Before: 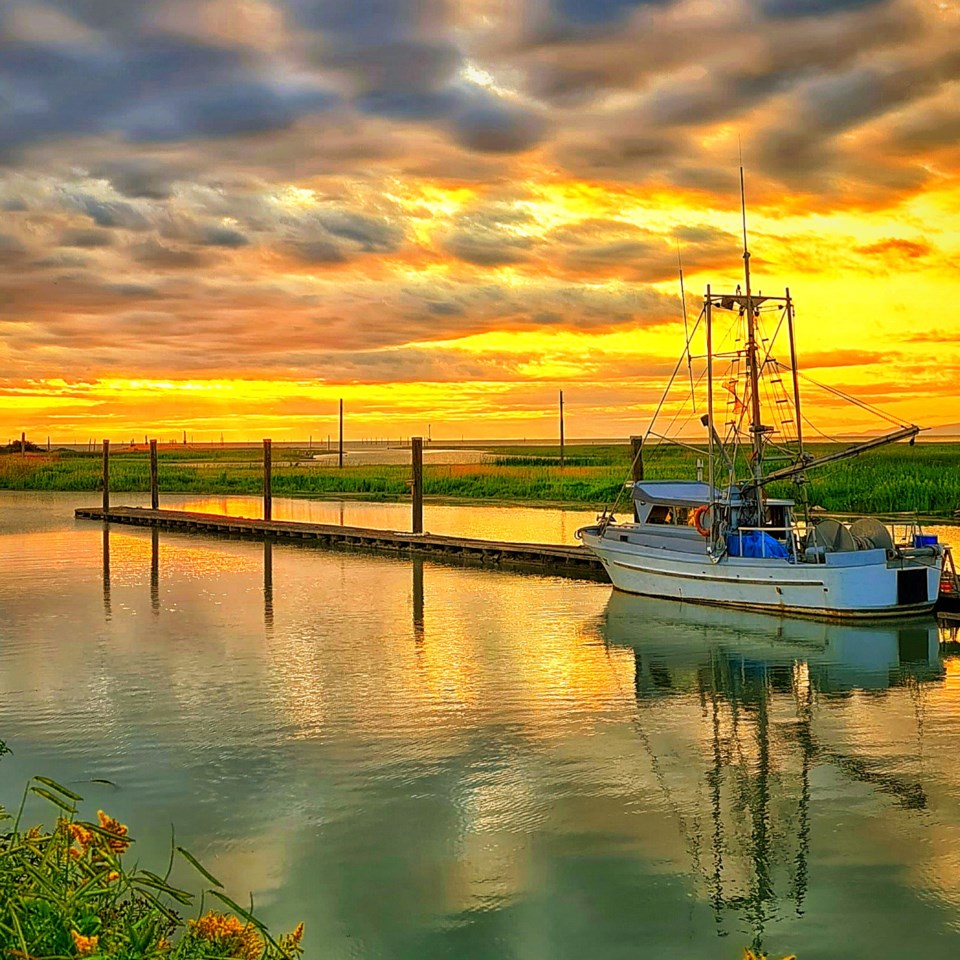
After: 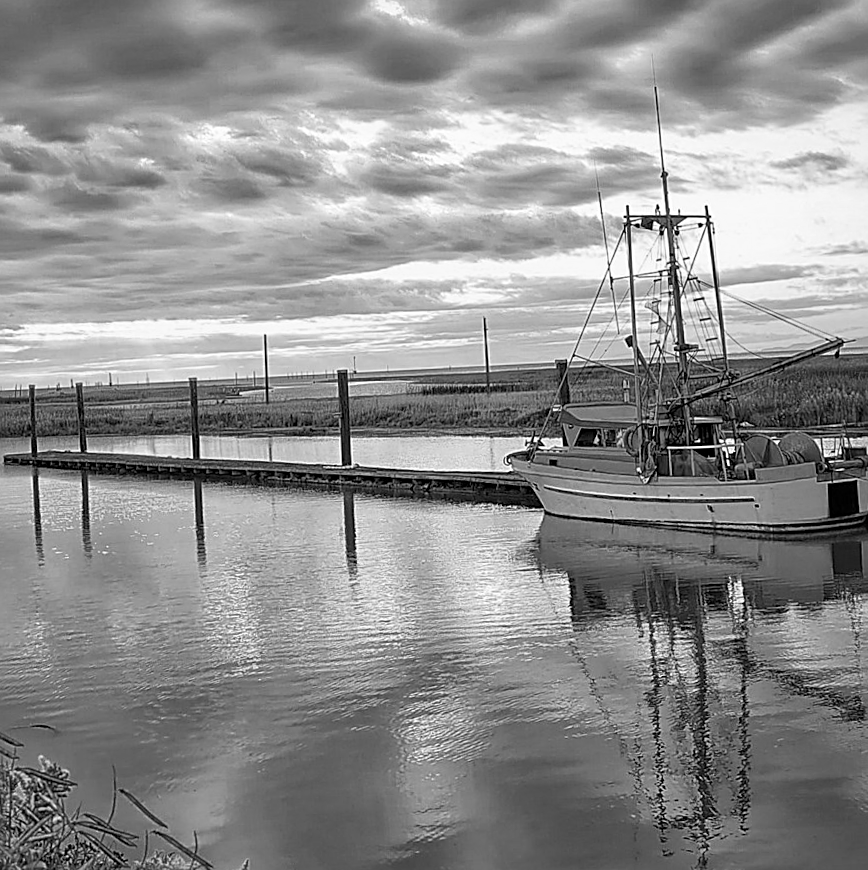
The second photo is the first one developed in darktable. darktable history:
sharpen: on, module defaults
color zones: curves: ch1 [(0, -0.394) (0.143, -0.394) (0.286, -0.394) (0.429, -0.392) (0.571, -0.391) (0.714, -0.391) (0.857, -0.391) (1, -0.394)]
color correction: highlights a* -8.67, highlights b* 3.06
crop and rotate: angle 2.32°, left 5.94%, top 5.699%
